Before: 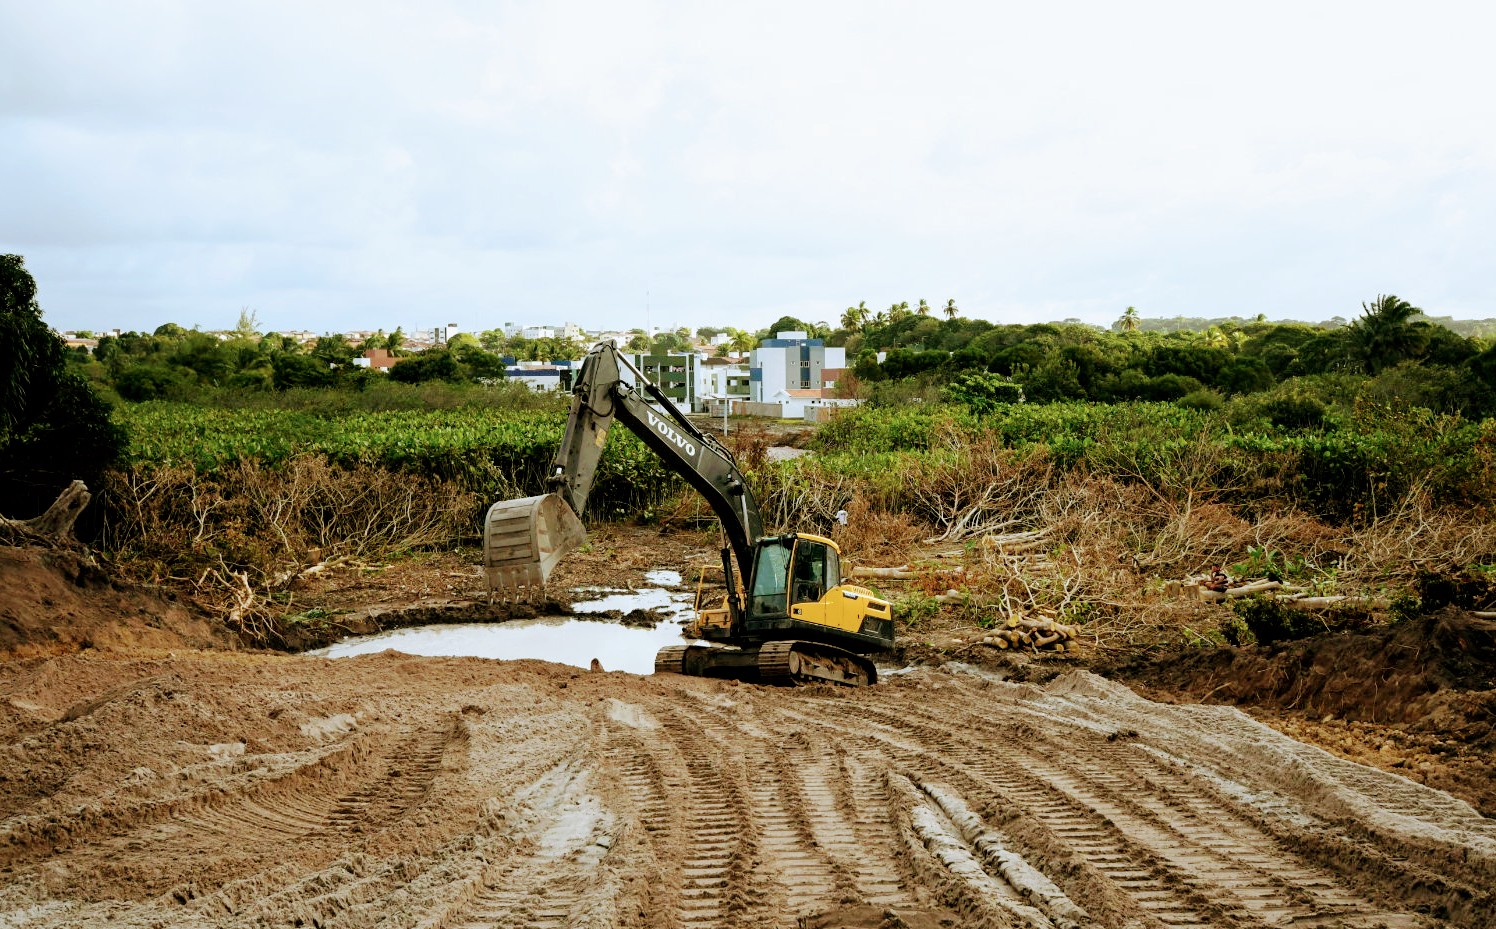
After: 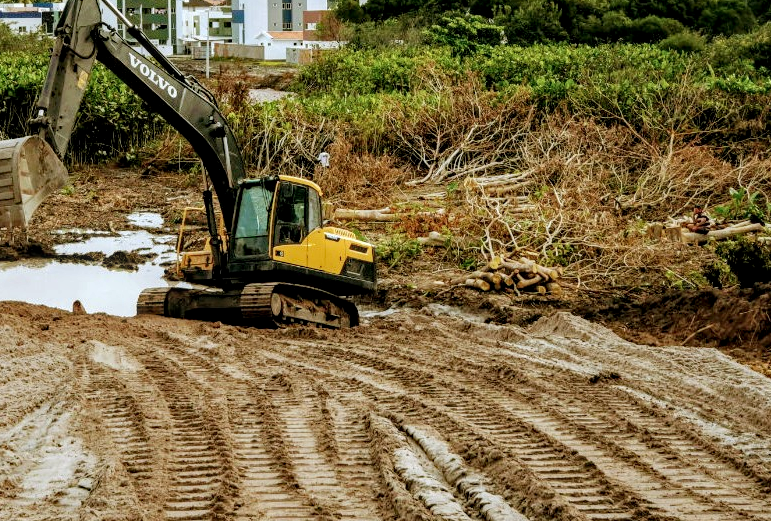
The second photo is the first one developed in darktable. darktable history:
local contrast: detail 130%
crop: left 34.686%, top 38.609%, right 13.747%, bottom 5.307%
haze removal: compatibility mode true, adaptive false
